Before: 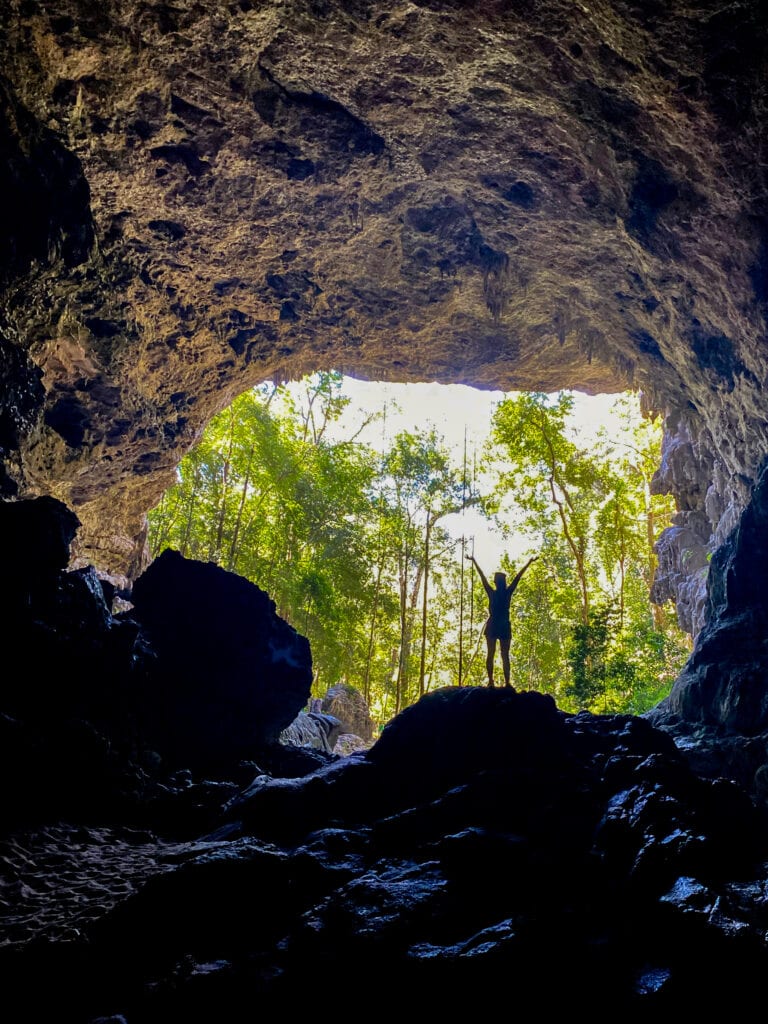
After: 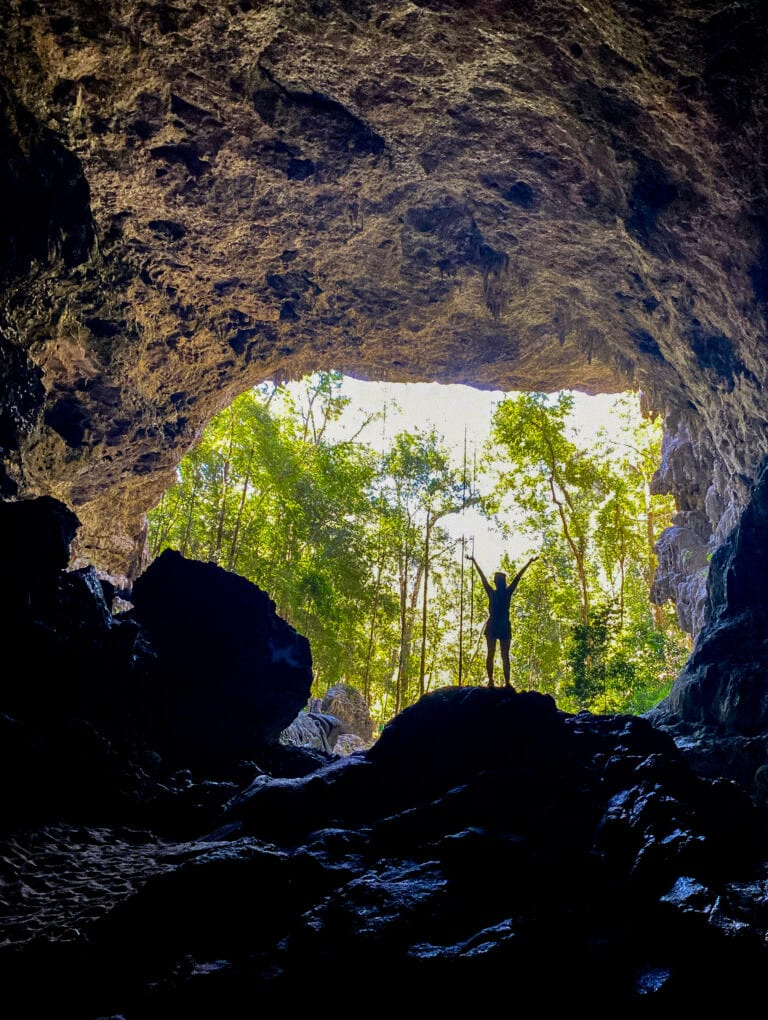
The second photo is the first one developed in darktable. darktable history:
grain: coarseness 8.68 ISO, strength 31.94%
crop: top 0.05%, bottom 0.098%
